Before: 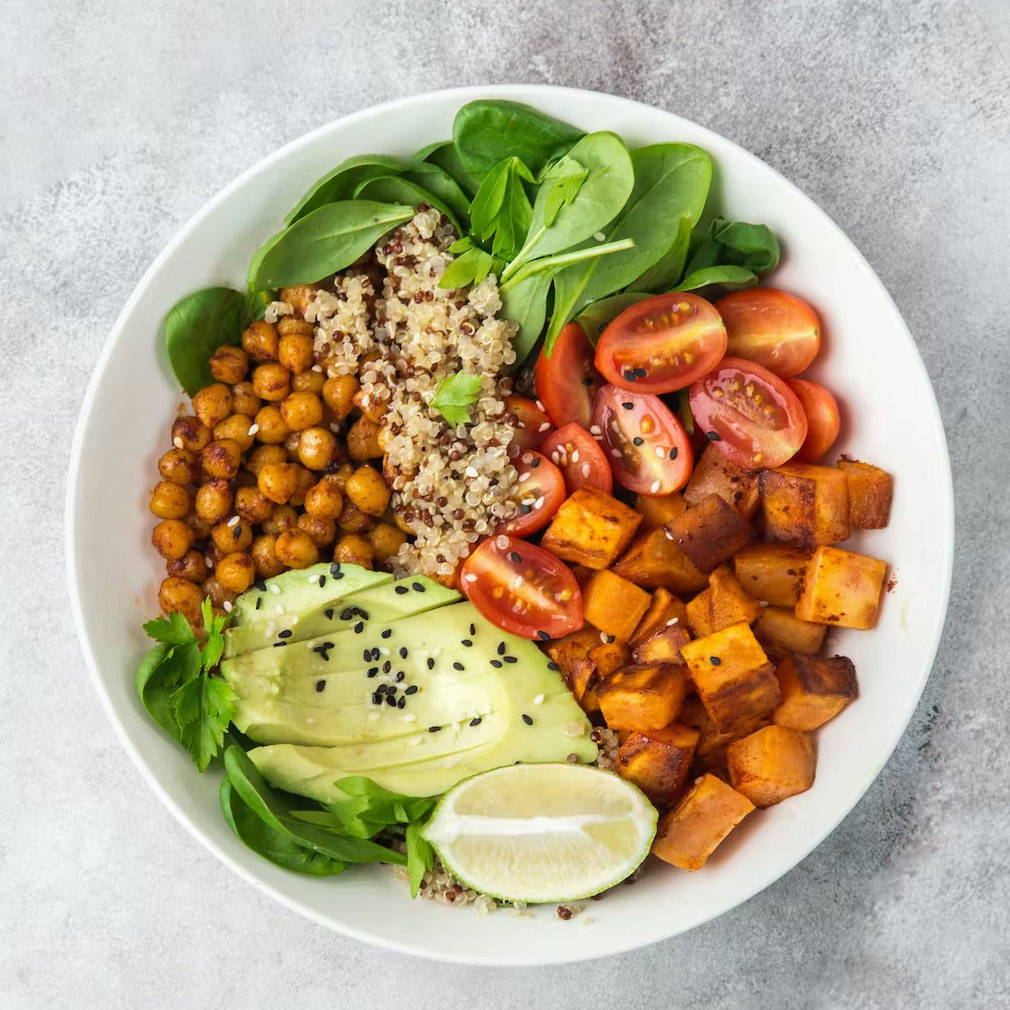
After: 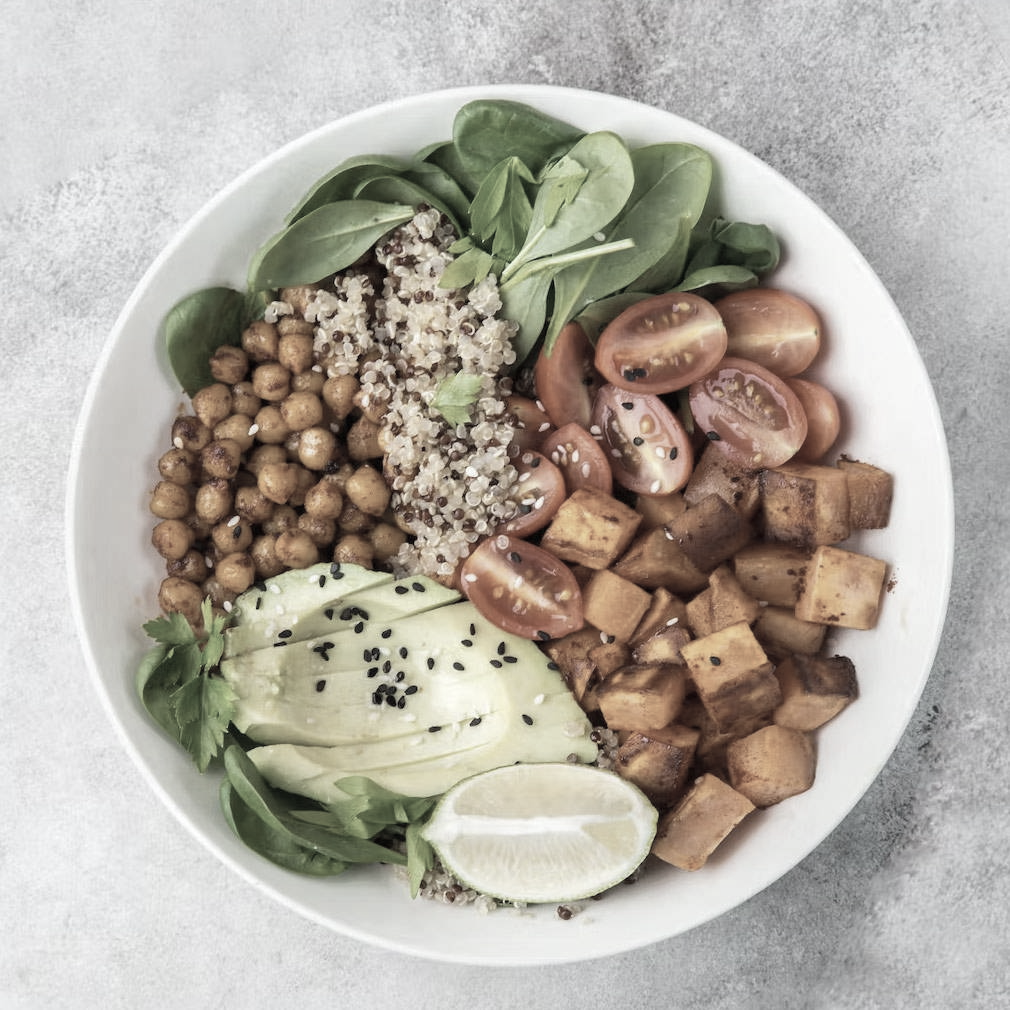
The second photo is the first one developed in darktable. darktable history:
color correction: highlights b* 0.051, saturation 0.326
